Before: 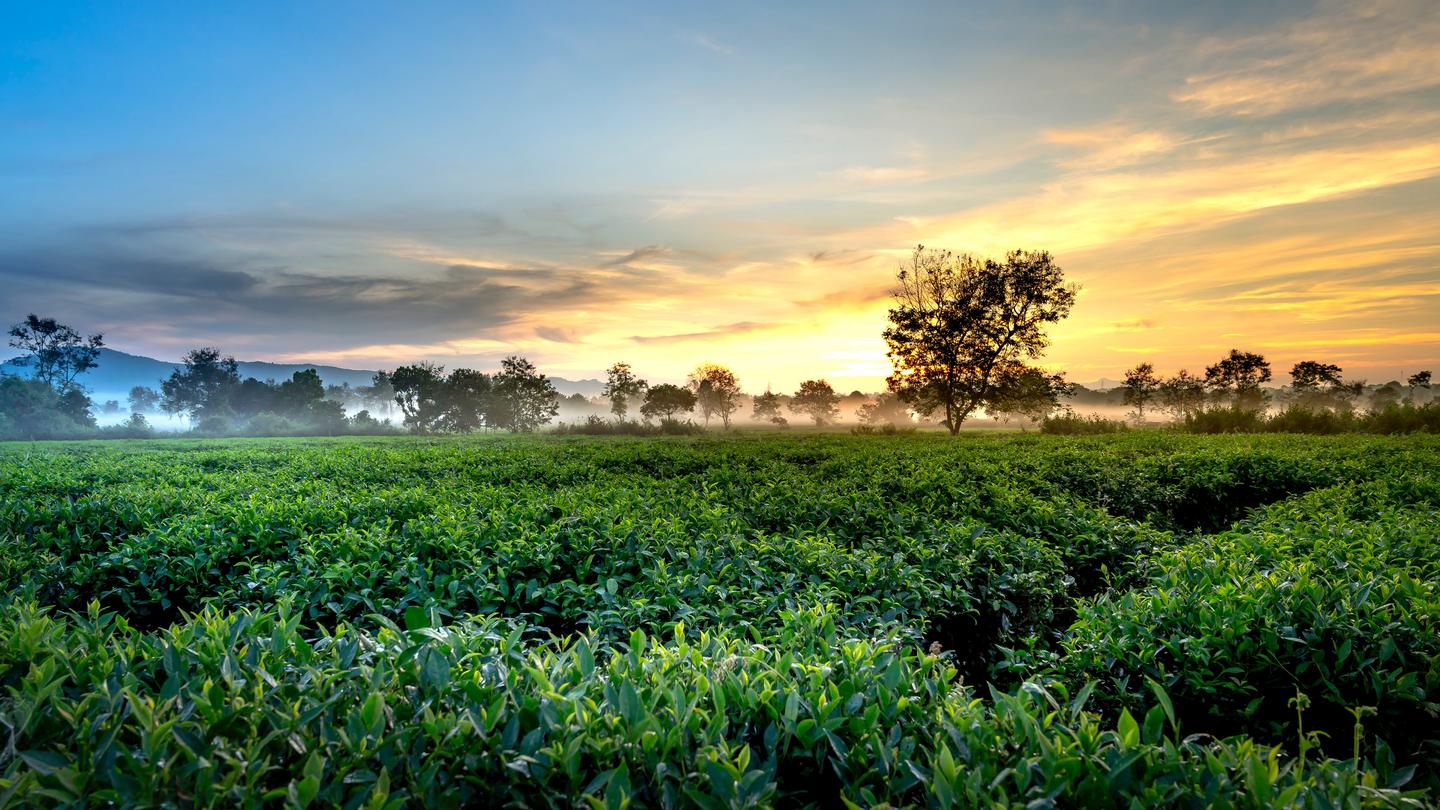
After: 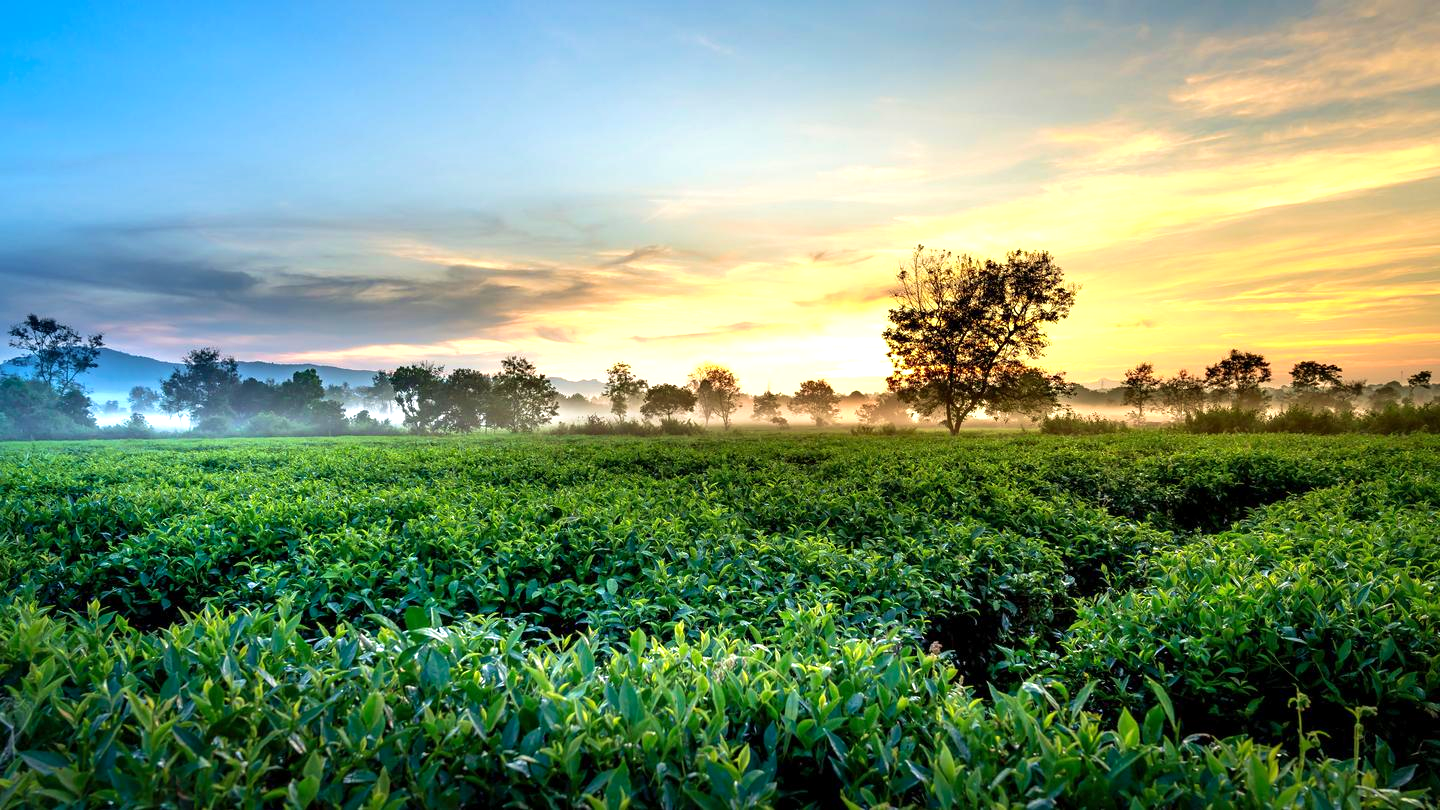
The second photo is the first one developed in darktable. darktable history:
exposure: exposure 0.487 EV, compensate highlight preservation false
velvia: strength 27.29%
